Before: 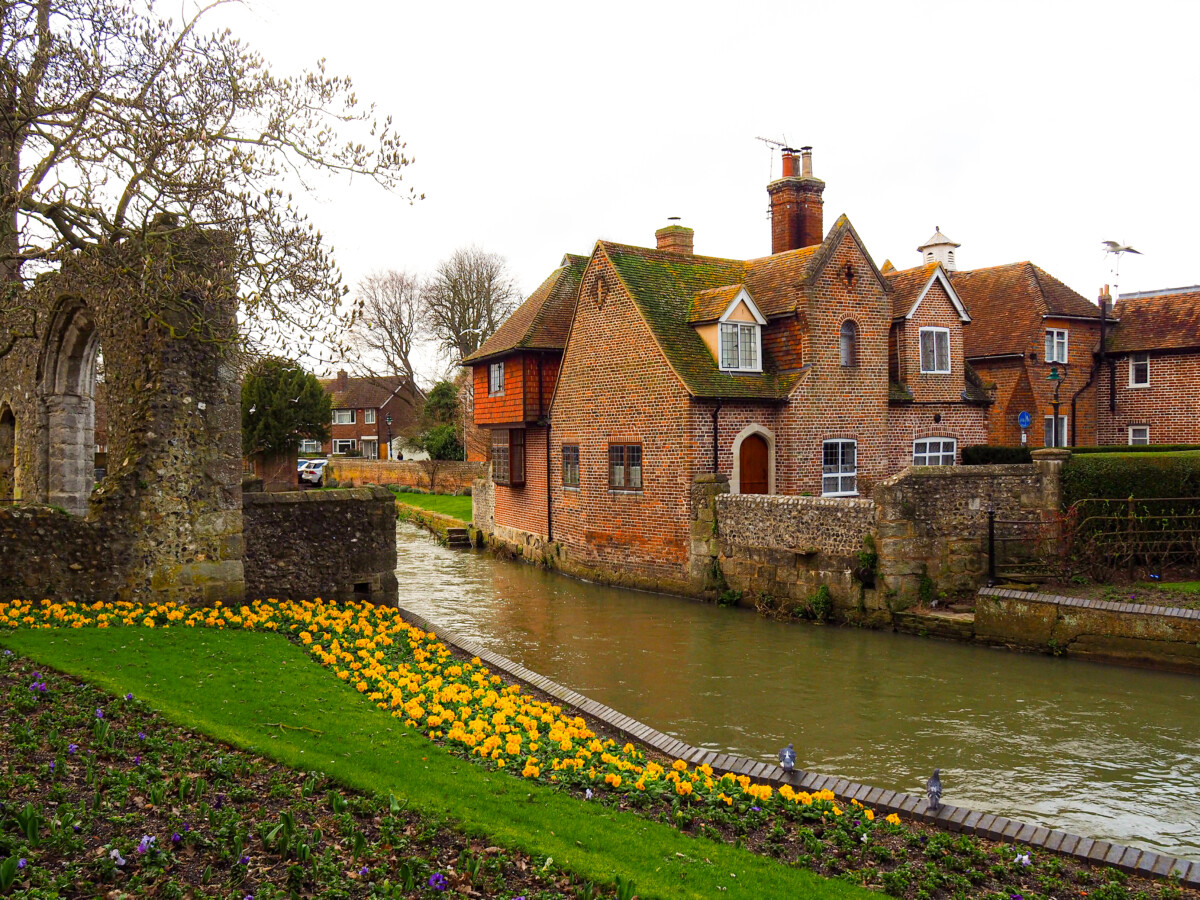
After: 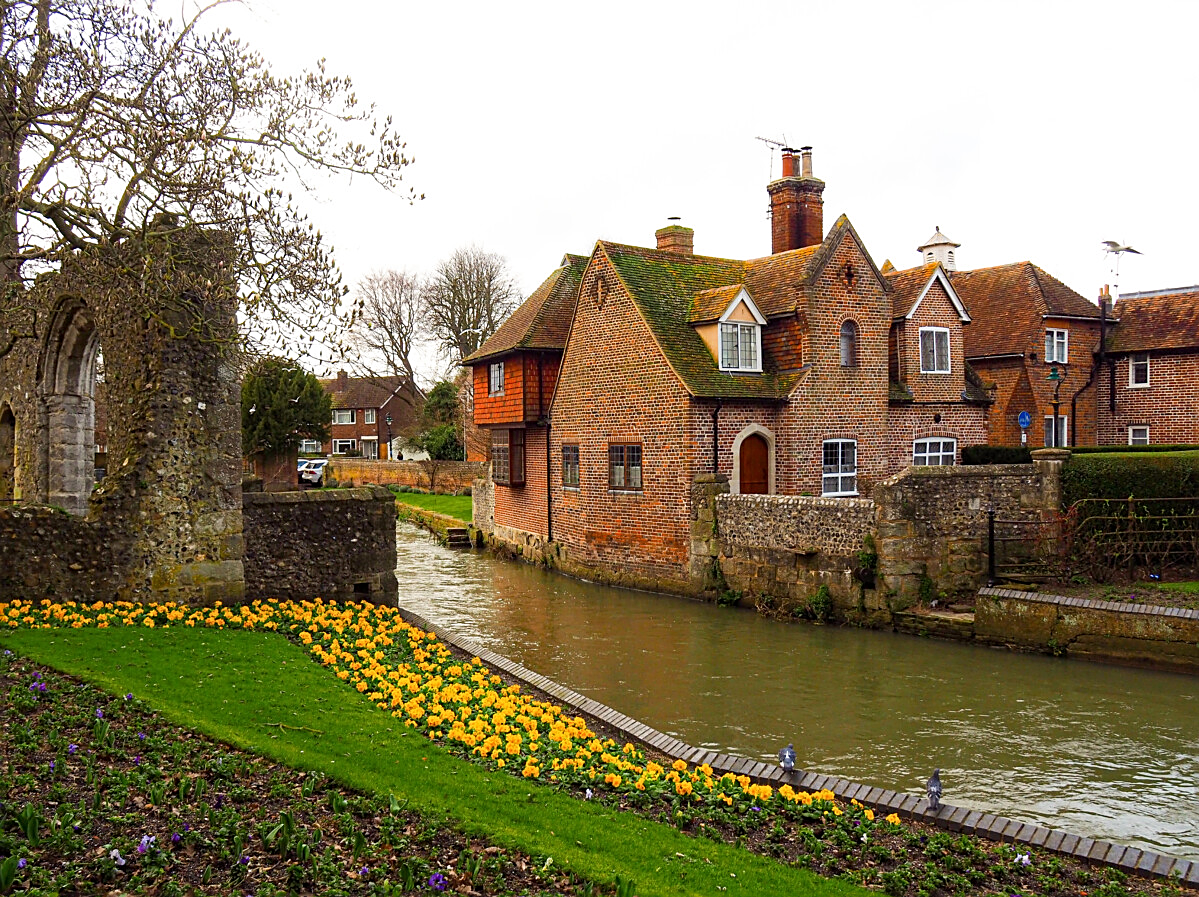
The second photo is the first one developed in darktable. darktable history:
crop: top 0.103%, bottom 0.125%
sharpen: on, module defaults
